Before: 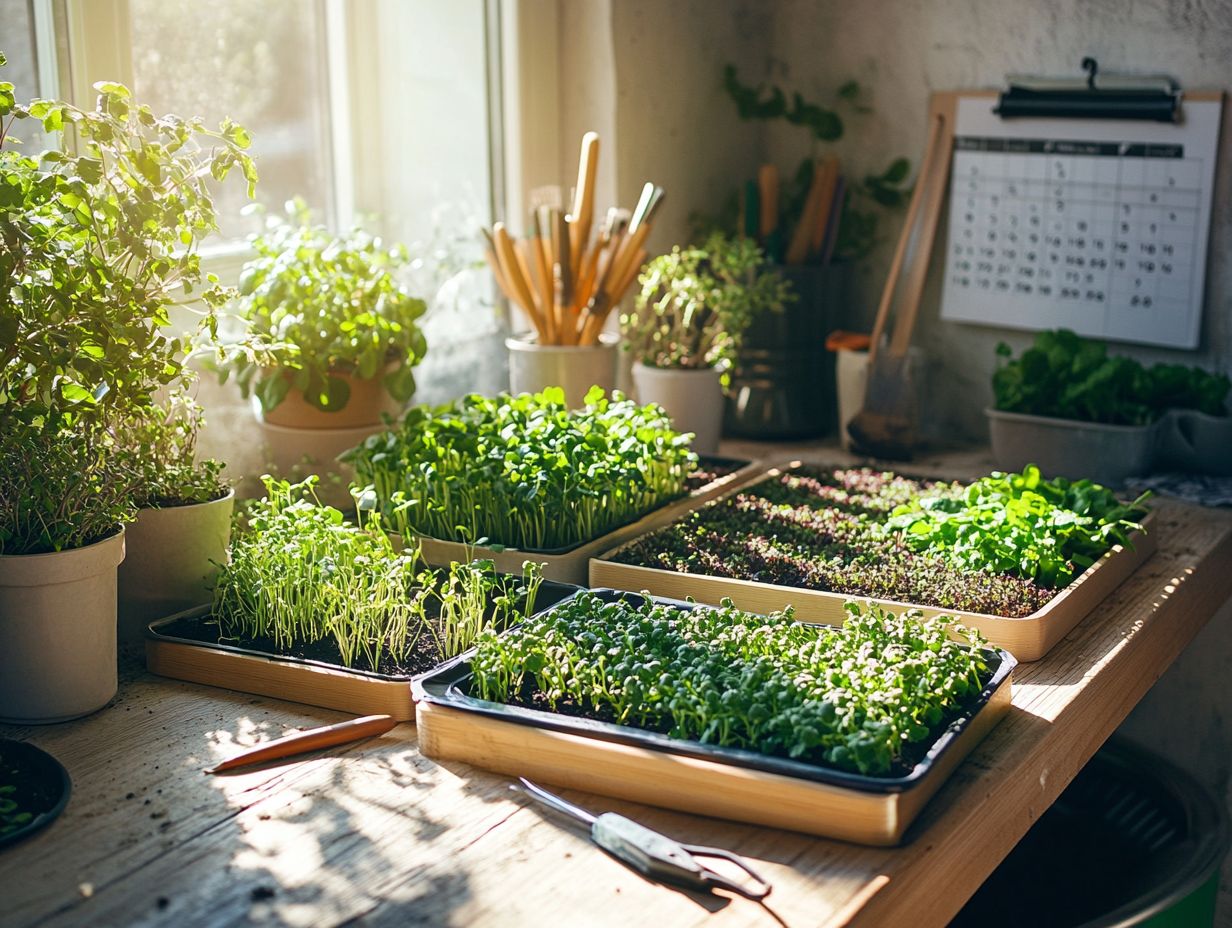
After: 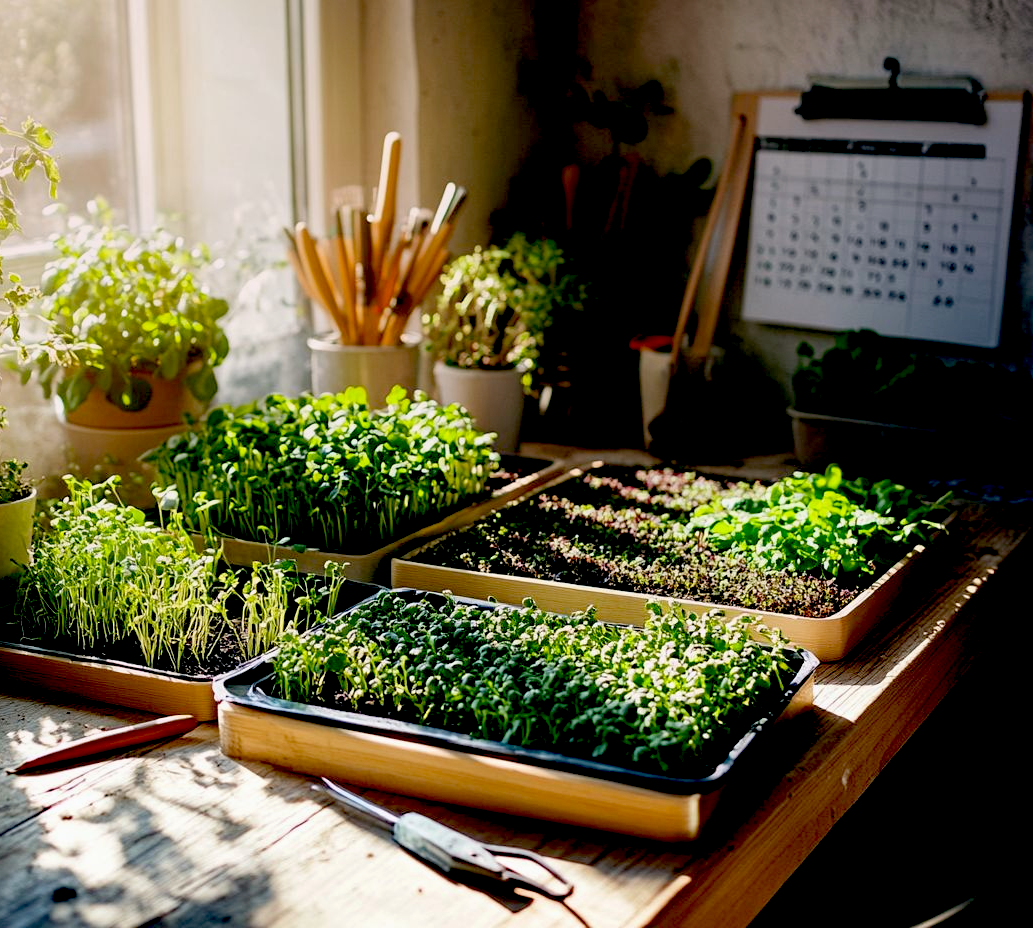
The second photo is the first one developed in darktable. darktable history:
graduated density: density 0.38 EV, hardness 21%, rotation -6.11°, saturation 32%
crop: left 16.145%
exposure: black level correction 0.056, exposure -0.039 EV, compensate highlight preservation false
